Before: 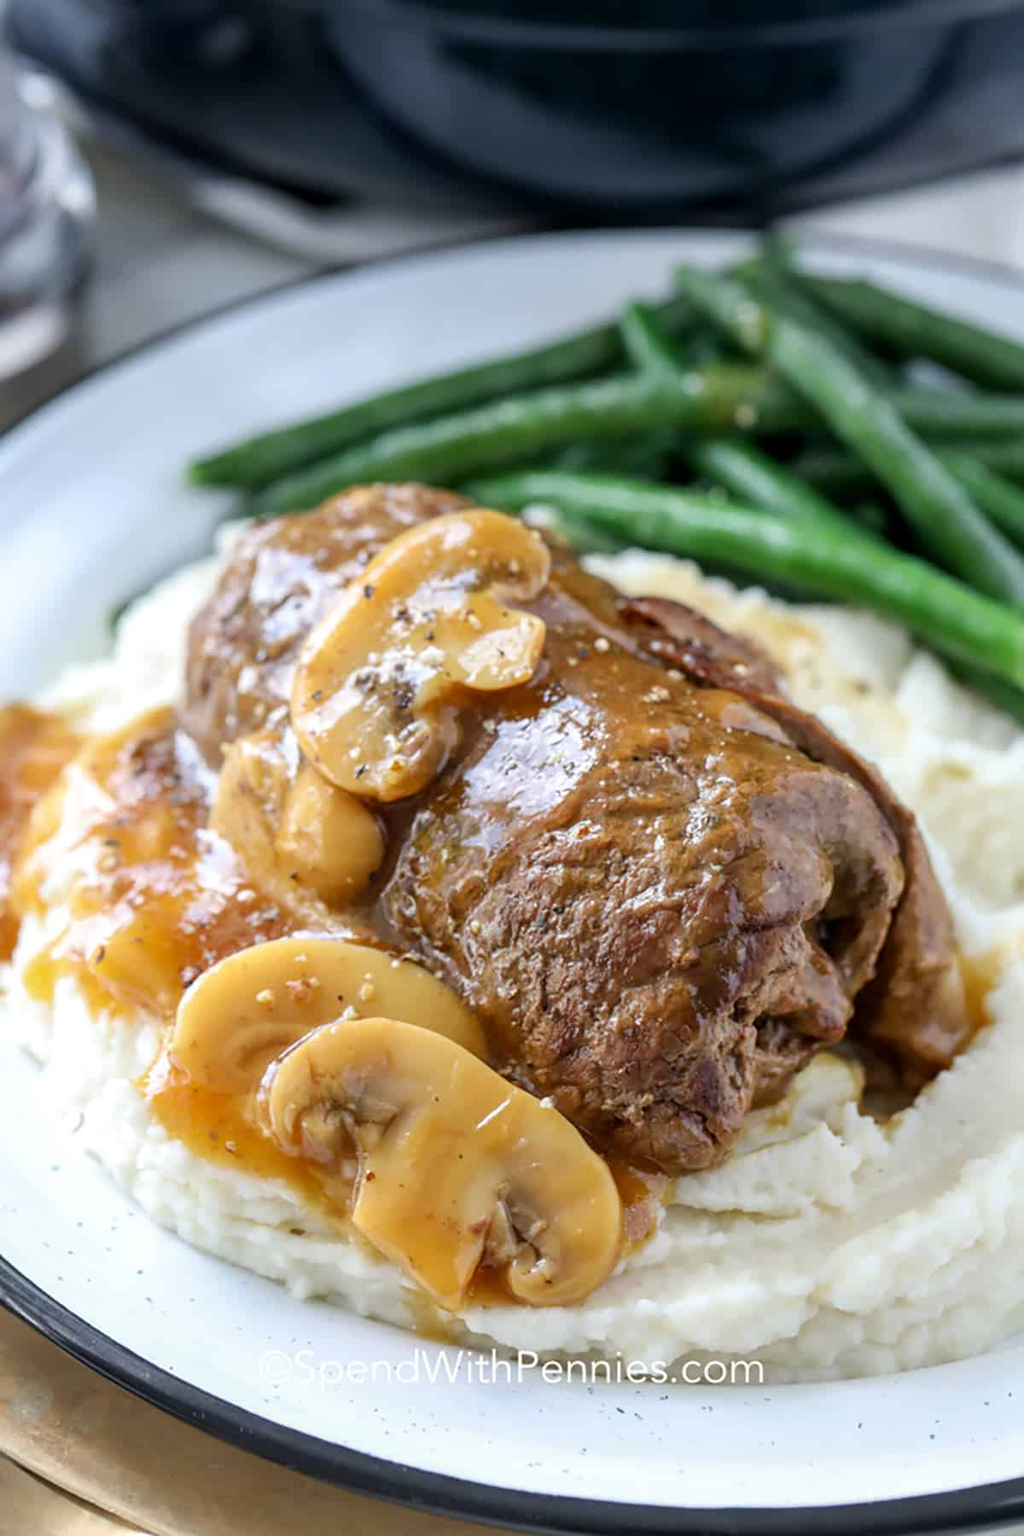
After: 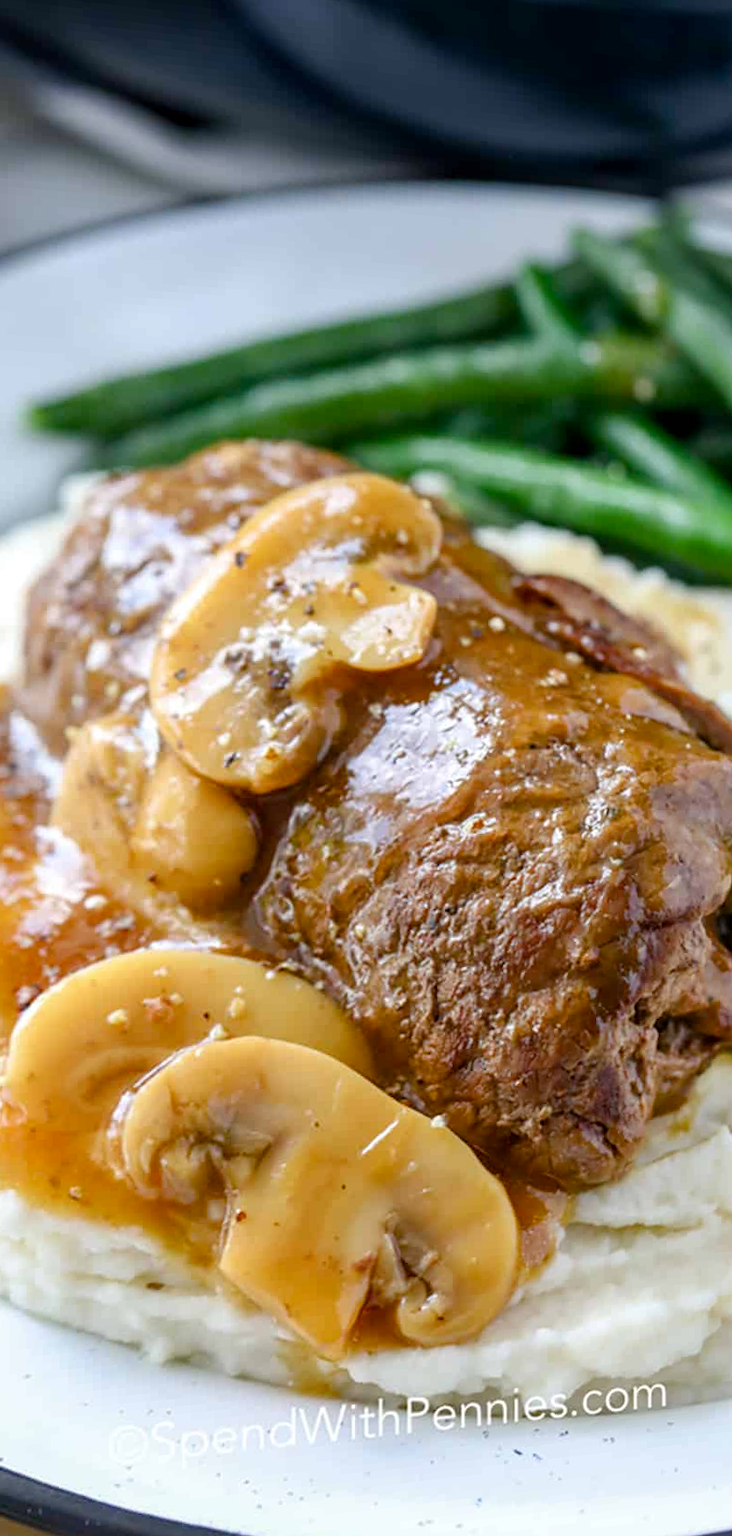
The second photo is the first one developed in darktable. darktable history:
color balance rgb: perceptual saturation grading › global saturation 20%, perceptual saturation grading › highlights -25%, perceptual saturation grading › shadows 25%
rotate and perspective: rotation -0.013°, lens shift (vertical) -0.027, lens shift (horizontal) 0.178, crop left 0.016, crop right 0.989, crop top 0.082, crop bottom 0.918
crop and rotate: left 18.442%, right 15.508%
